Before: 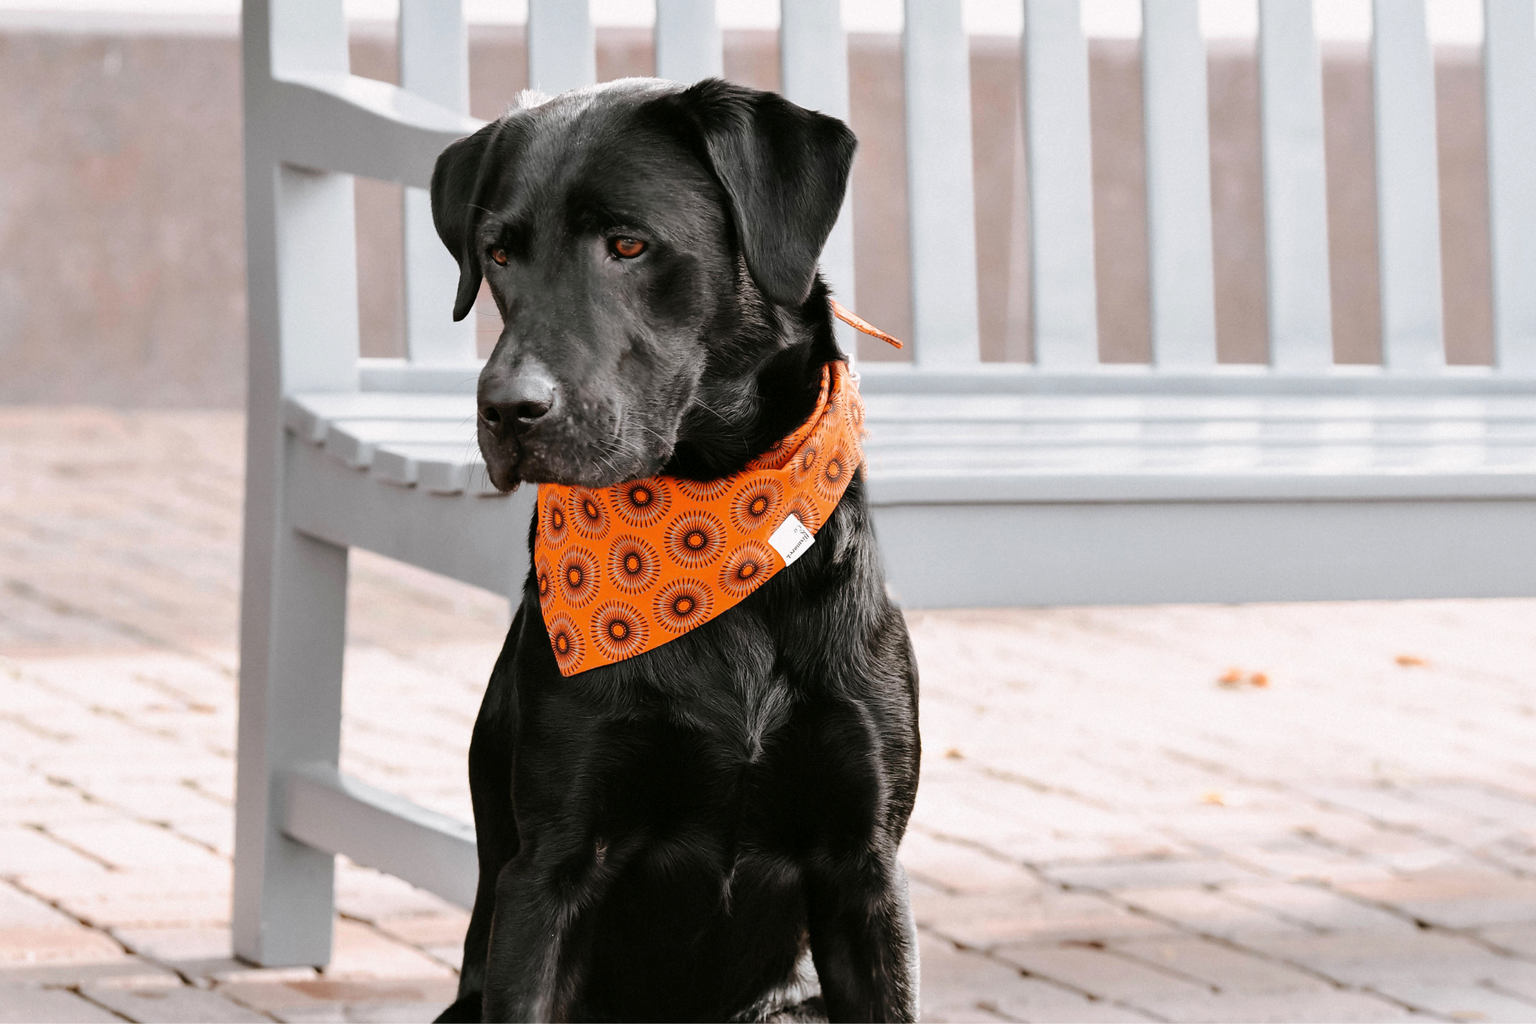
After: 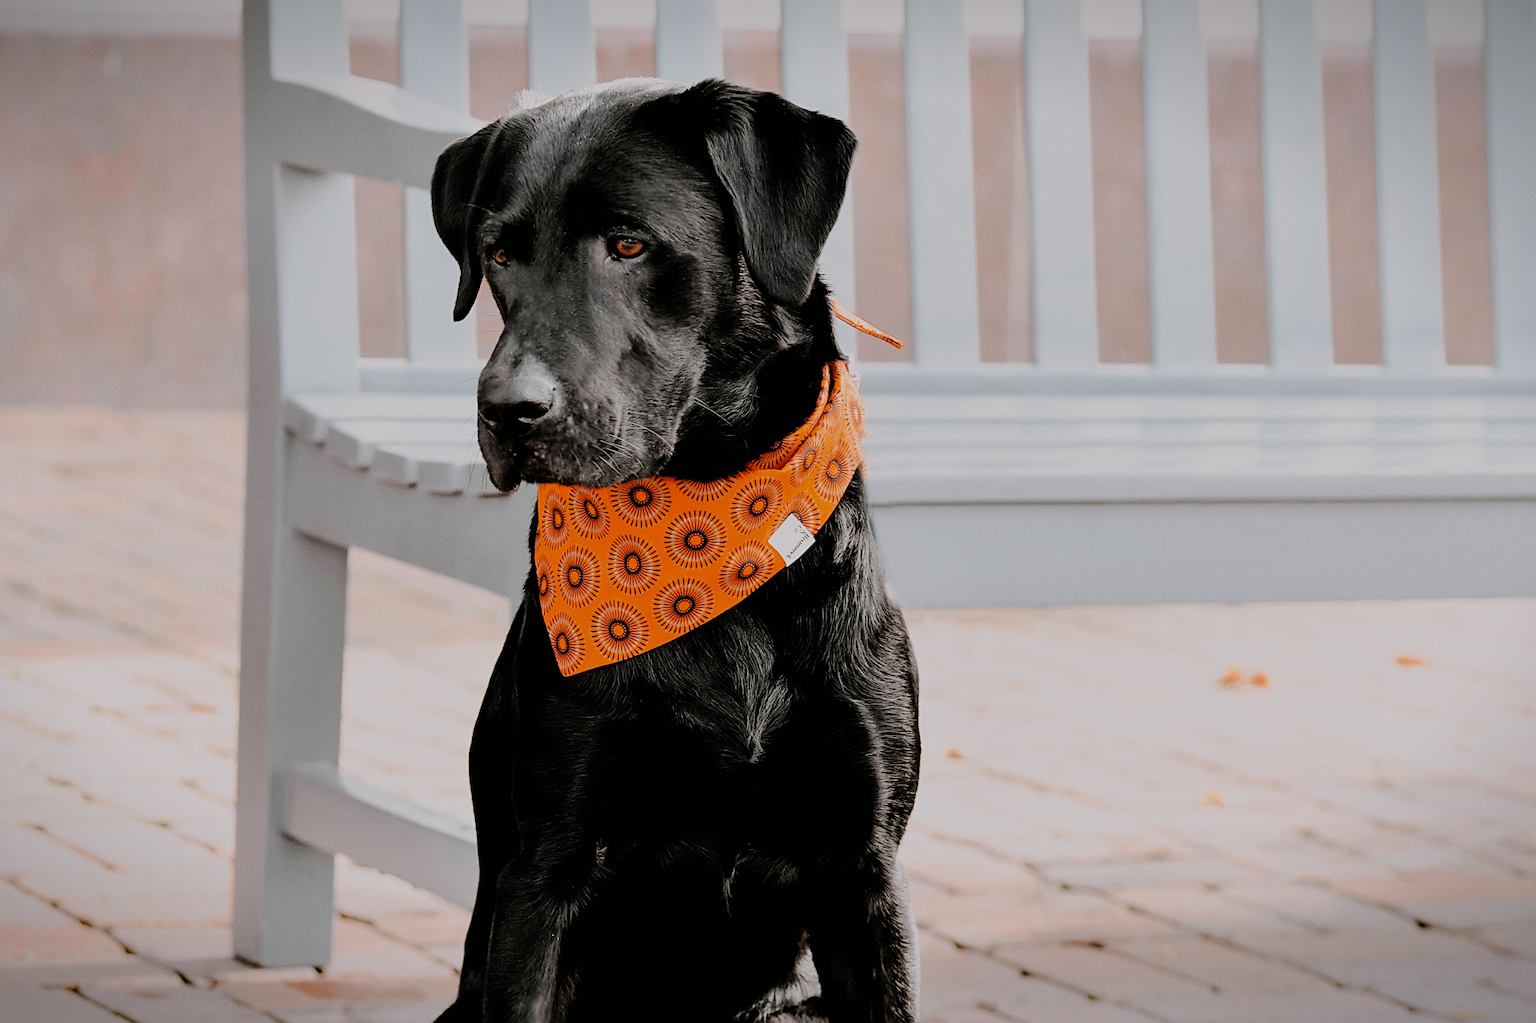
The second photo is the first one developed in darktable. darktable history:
filmic rgb: black relative exposure -6.15 EV, white relative exposure 6.96 EV, hardness 2.23, color science v6 (2022)
sharpen: on, module defaults
vignetting: fall-off start 98.29%, fall-off radius 100%, brightness -1, saturation 0.5, width/height ratio 1.428
color balance: output saturation 110%
